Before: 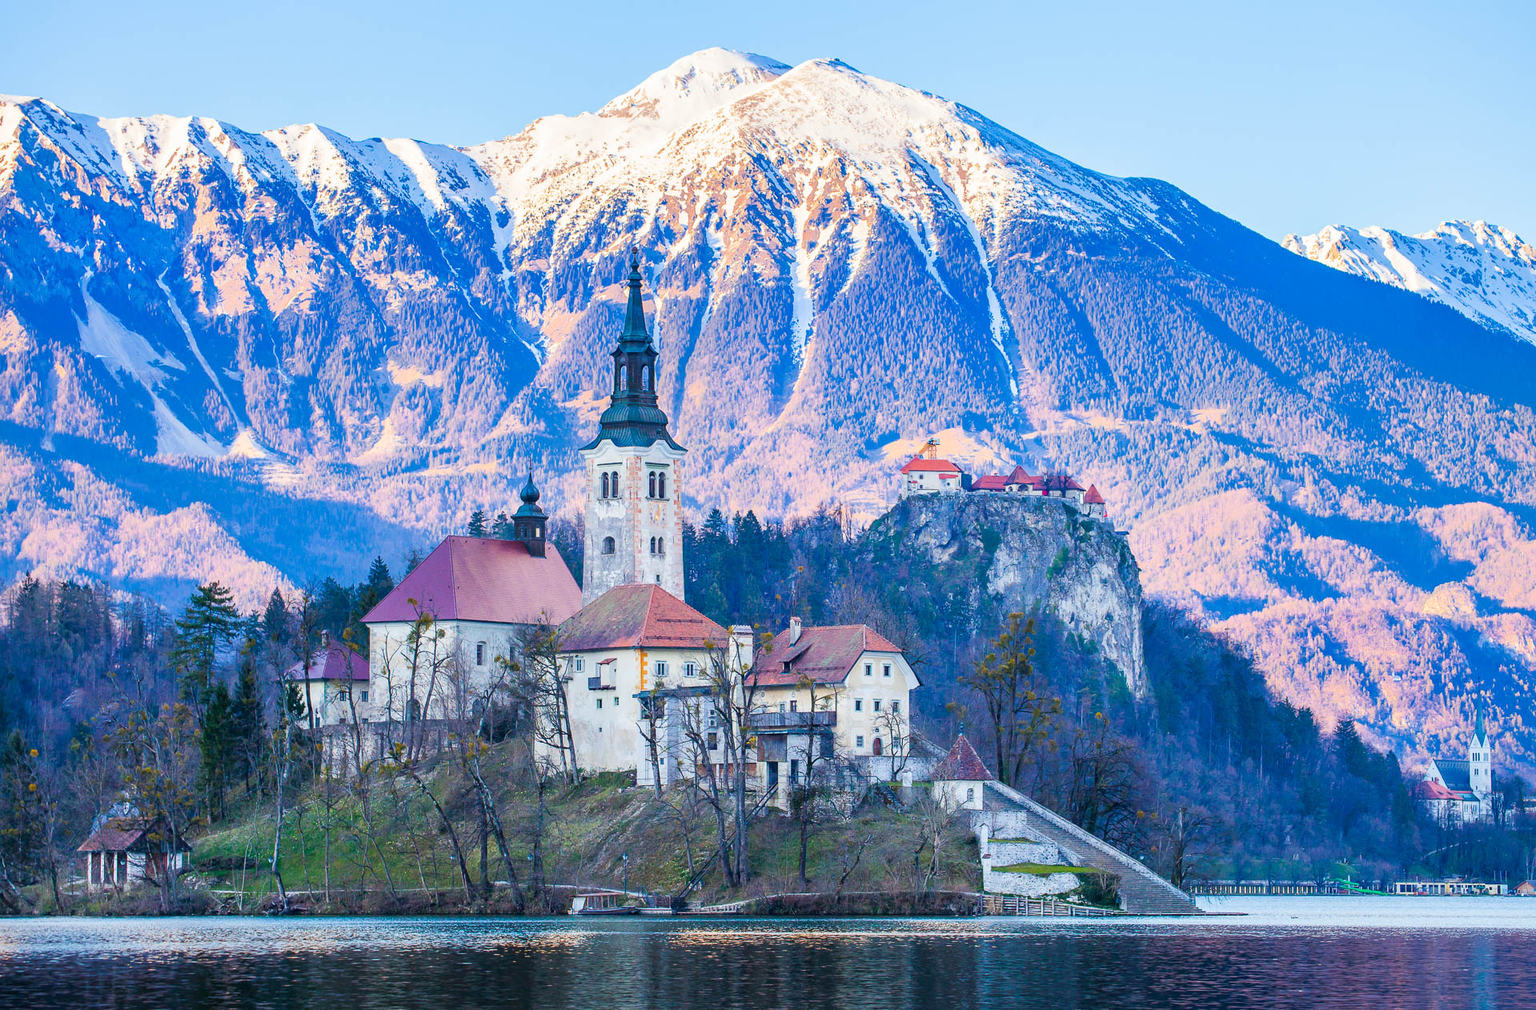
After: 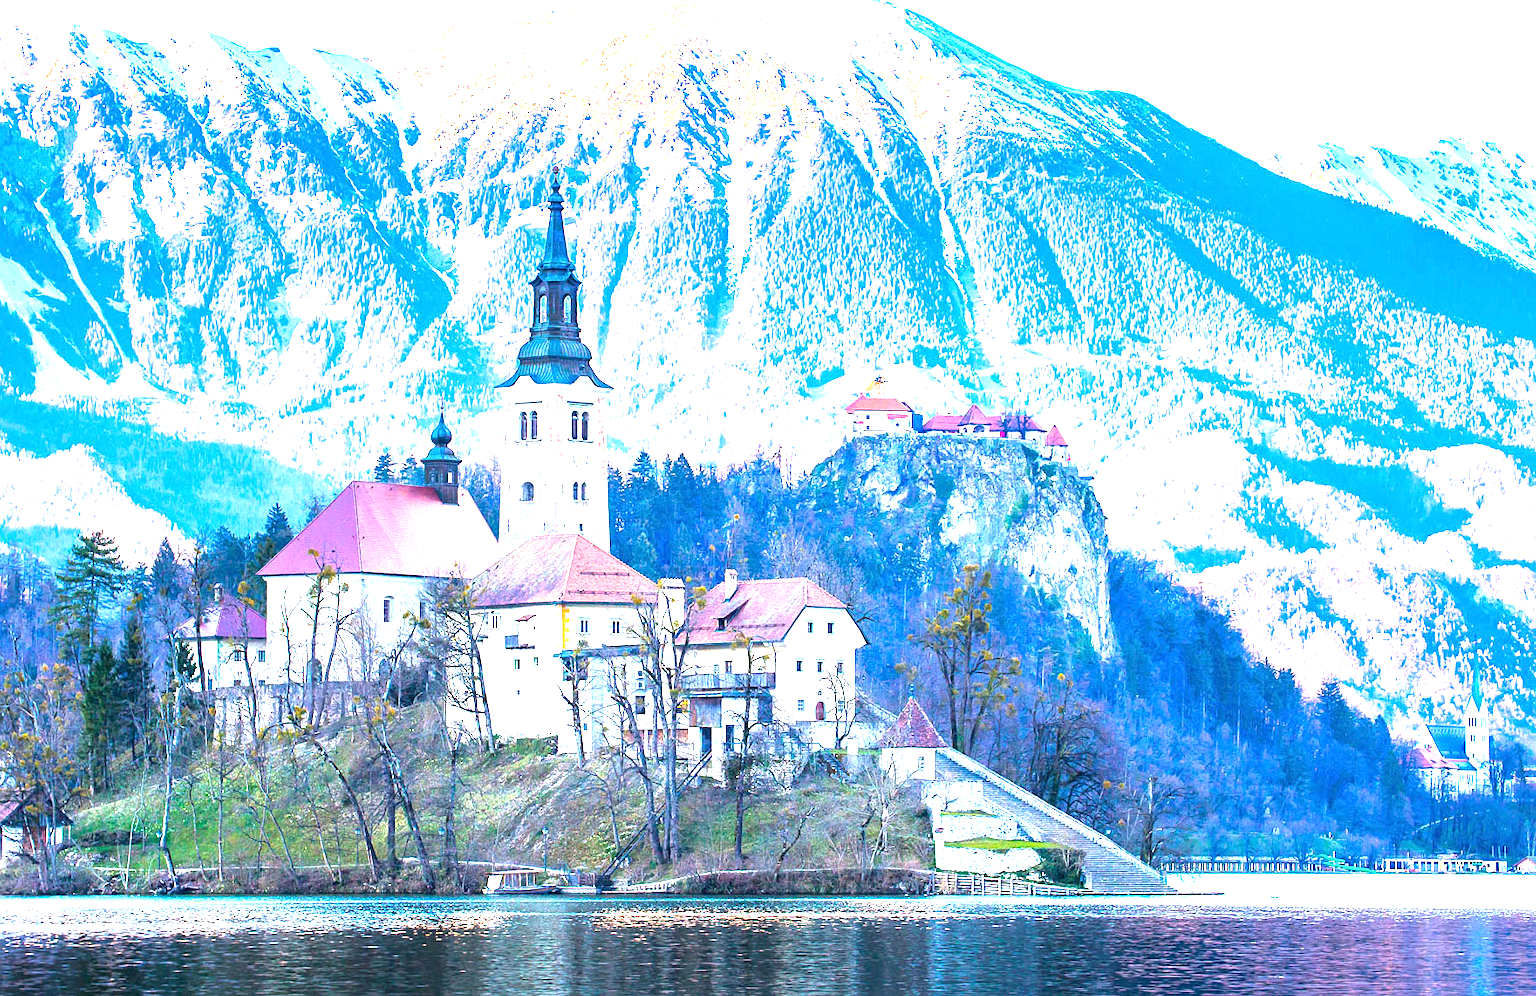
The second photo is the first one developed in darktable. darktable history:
sharpen: amount 0.2
exposure: black level correction 0, exposure 1.701 EV, compensate highlight preservation false
crop and rotate: left 8.218%, top 9.351%
